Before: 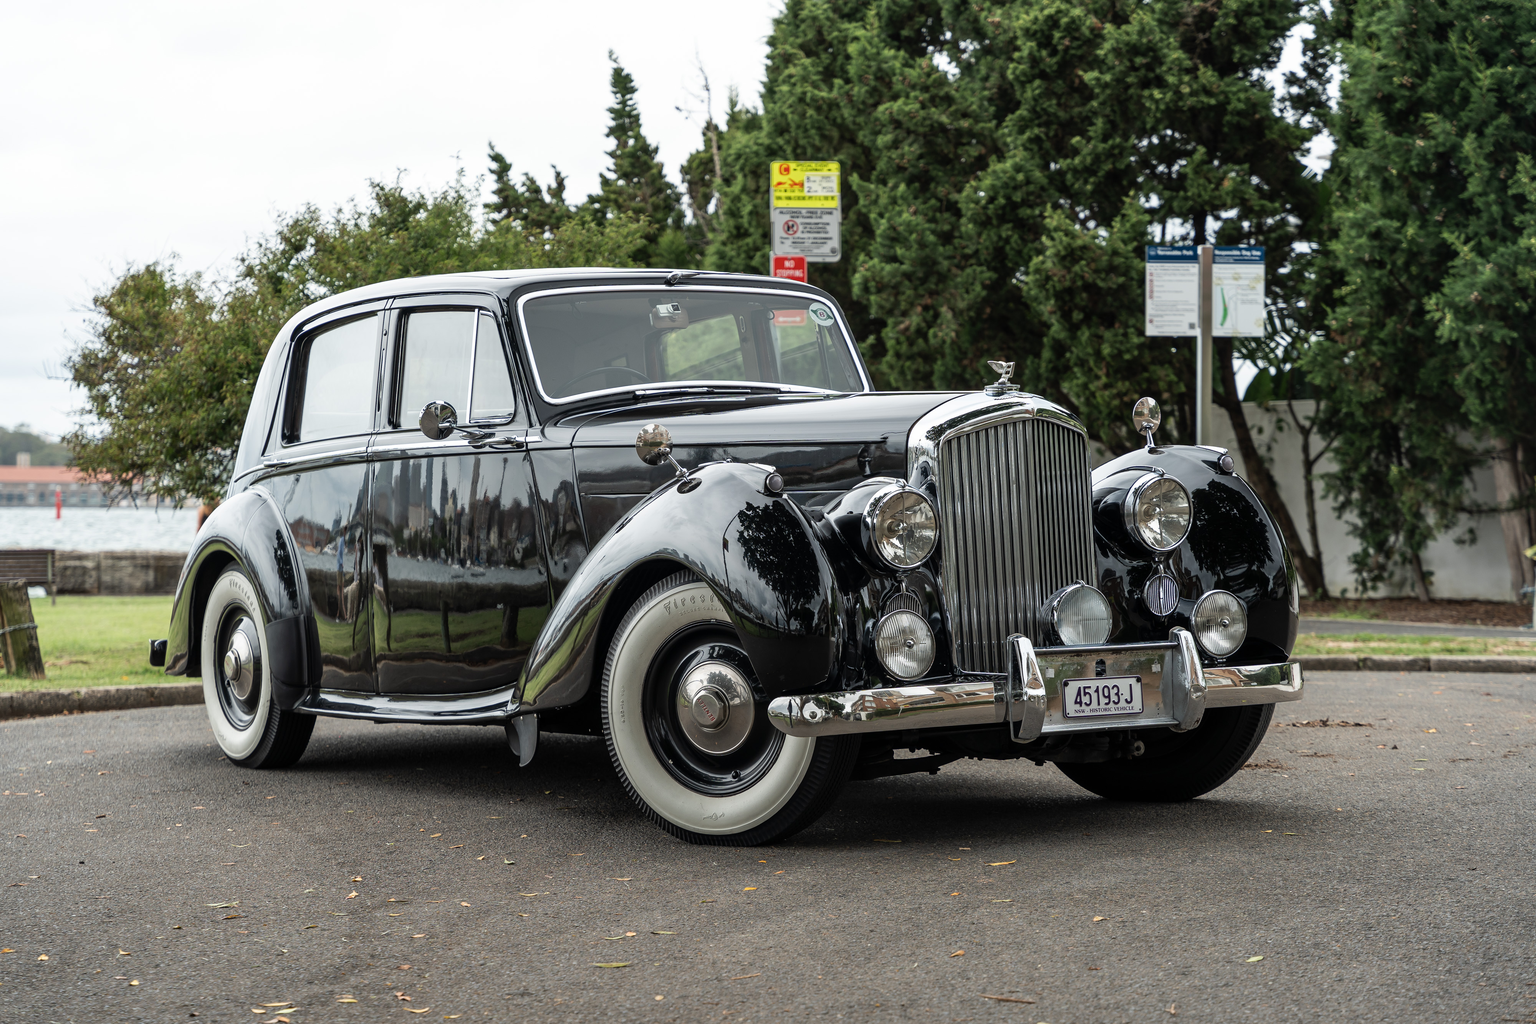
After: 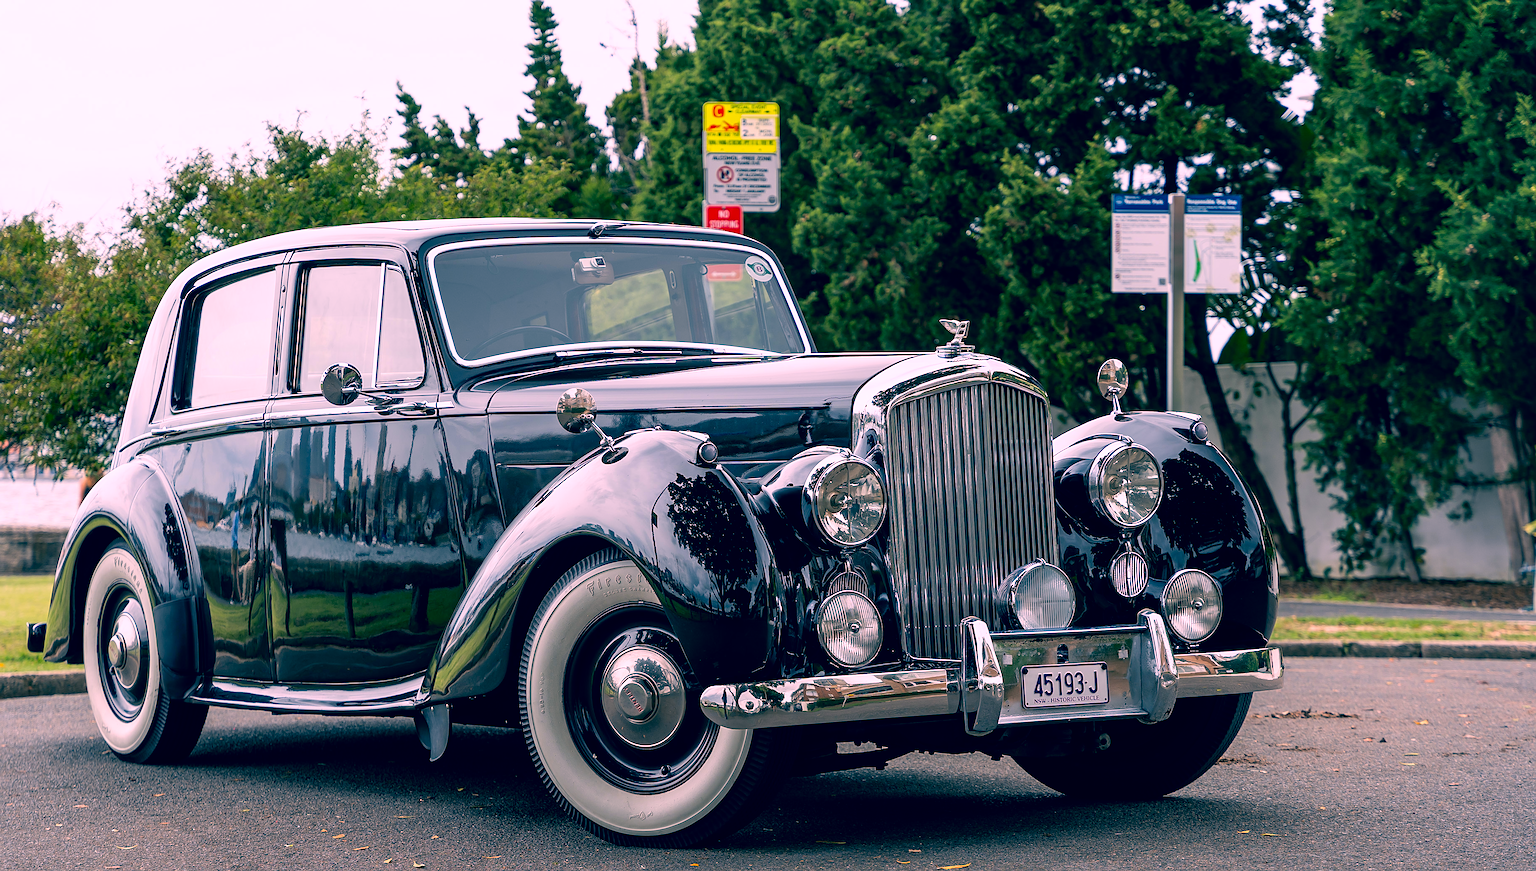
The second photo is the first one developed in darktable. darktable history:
sharpen: on, module defaults
tone equalizer: edges refinement/feathering 500, mask exposure compensation -1.57 EV, preserve details no
crop: left 8.13%, top 6.6%, bottom 15.199%
color correction: highlights a* 16.73, highlights b* 0.256, shadows a* -14.87, shadows b* -14.03, saturation 1.48
exposure: black level correction 0.007, exposure 0.091 EV, compensate highlight preservation false
